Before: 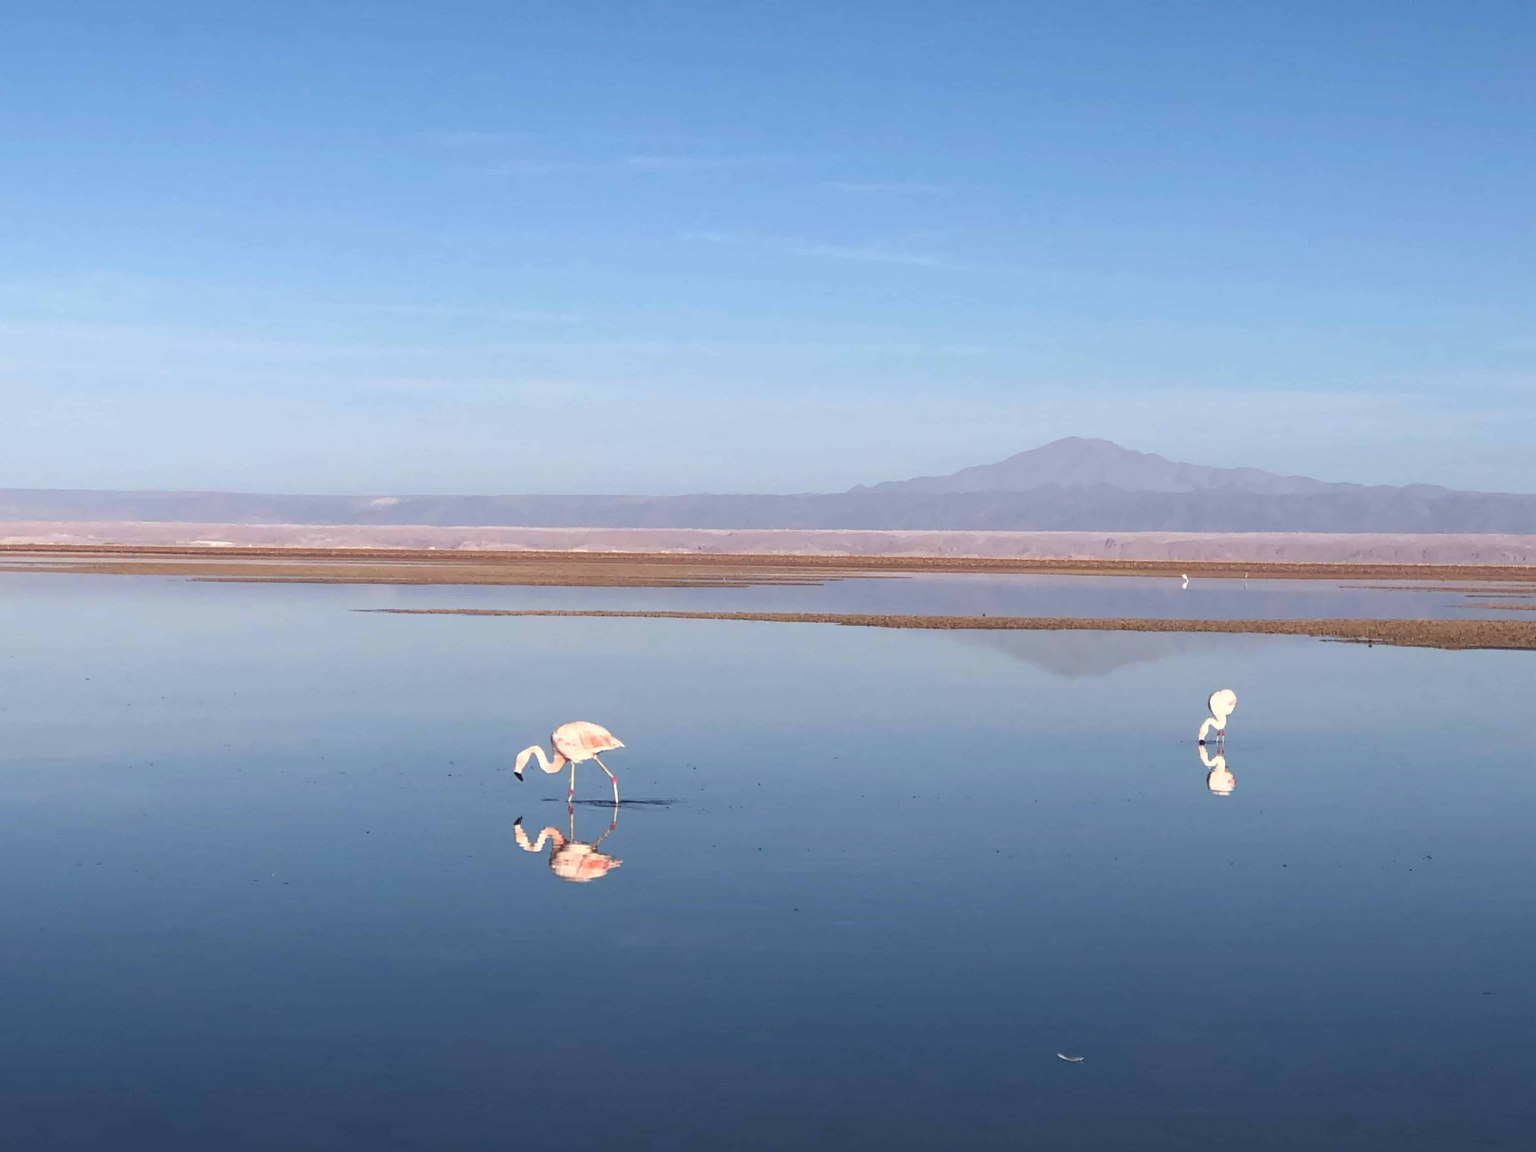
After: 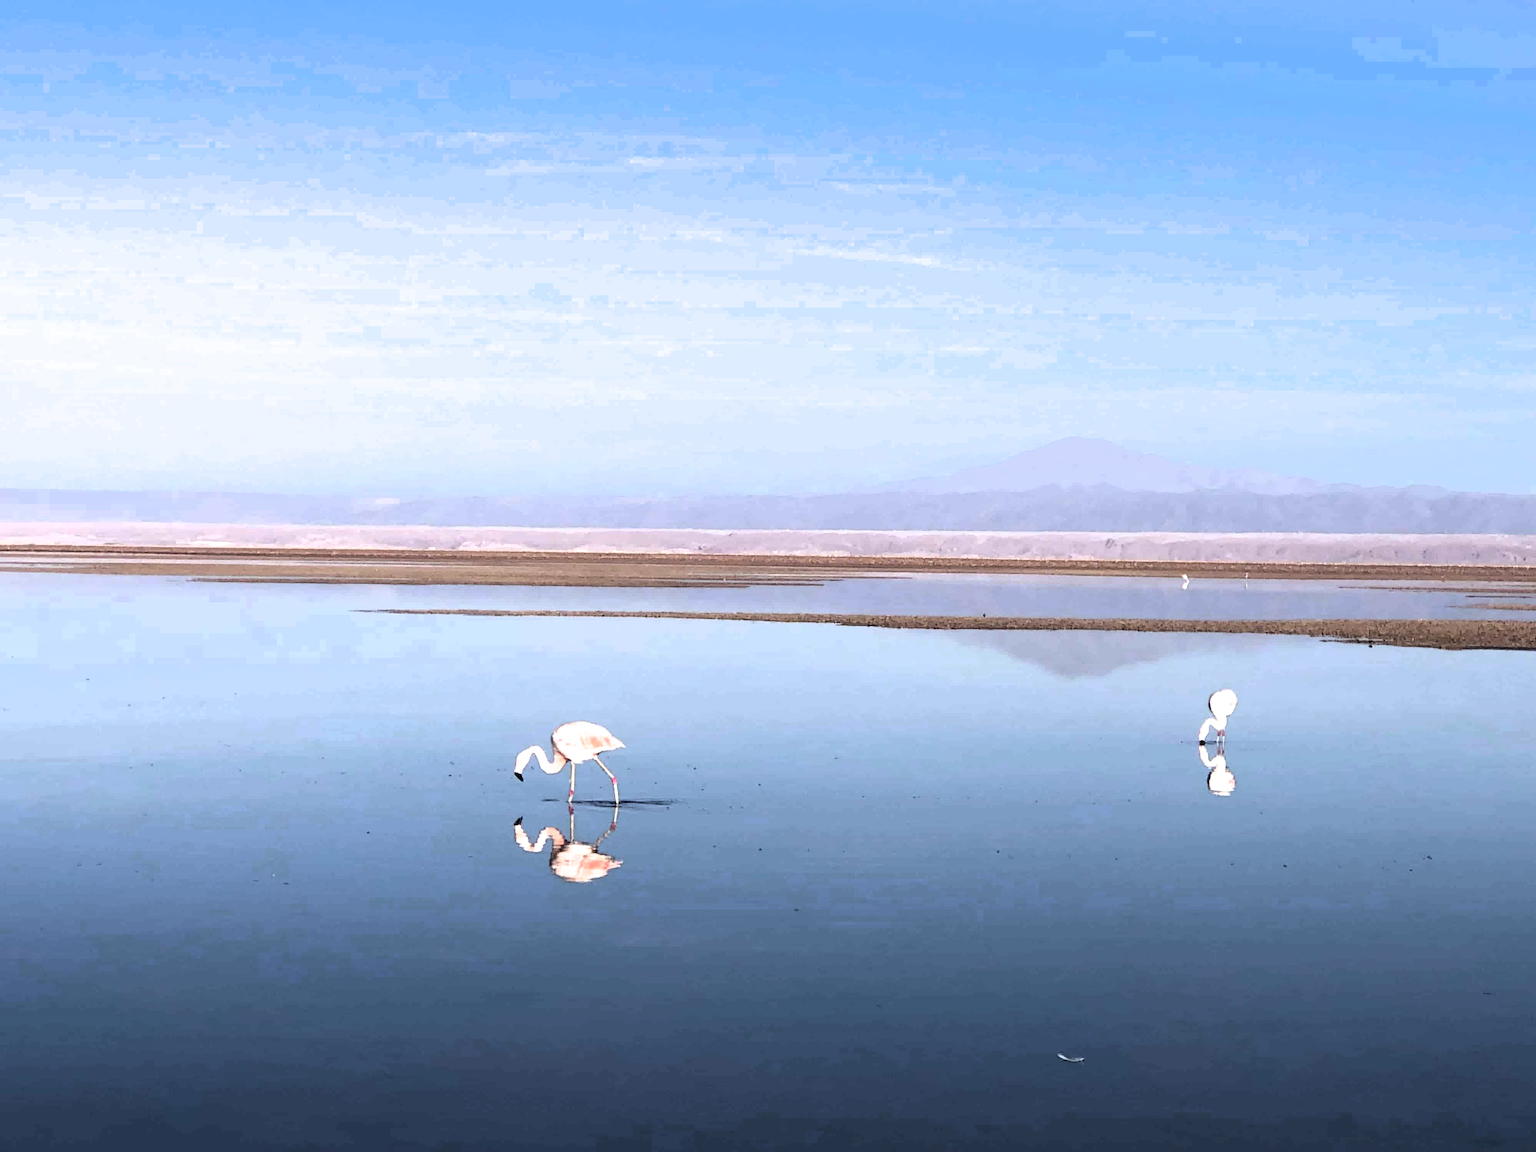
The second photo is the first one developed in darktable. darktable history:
tone equalizer: on, module defaults
white balance: red 0.974, blue 1.044
filmic rgb: black relative exposure -8.2 EV, white relative exposure 2.2 EV, threshold 3 EV, hardness 7.11, latitude 85.74%, contrast 1.696, highlights saturation mix -4%, shadows ↔ highlights balance -2.69%, color science v5 (2021), contrast in shadows safe, contrast in highlights safe, enable highlight reconstruction true
